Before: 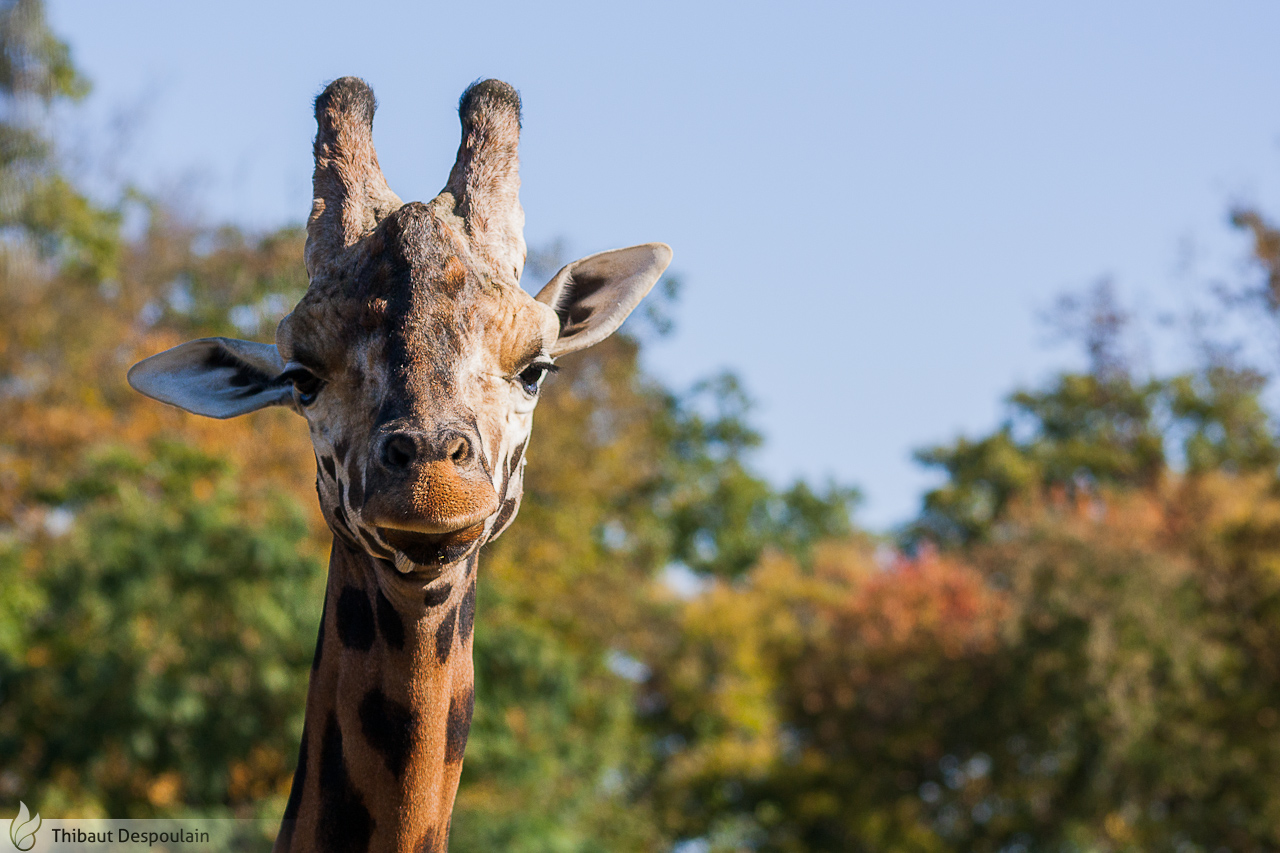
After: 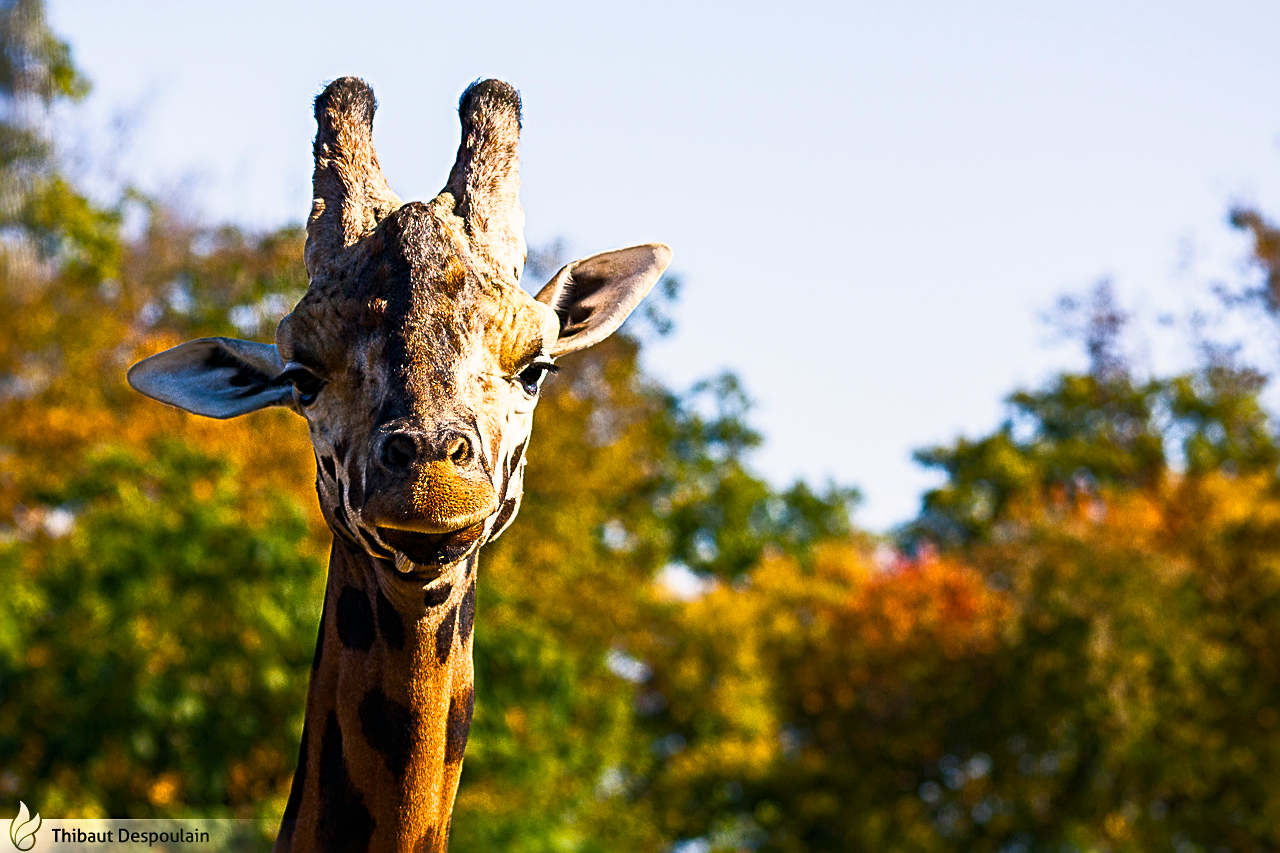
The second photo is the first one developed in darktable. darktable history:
base curve: curves: ch0 [(0, 0) (0.557, 0.834) (1, 1)], preserve colors none
color balance rgb: highlights gain › chroma 2.961%, highlights gain › hue 61.35°, perceptual saturation grading › global saturation 36.177%, perceptual saturation grading › shadows 36.103%, perceptual brilliance grading › highlights 4.135%, perceptual brilliance grading › mid-tones -17.208%, perceptual brilliance grading › shadows -42.09%
sharpen: radius 4.896
